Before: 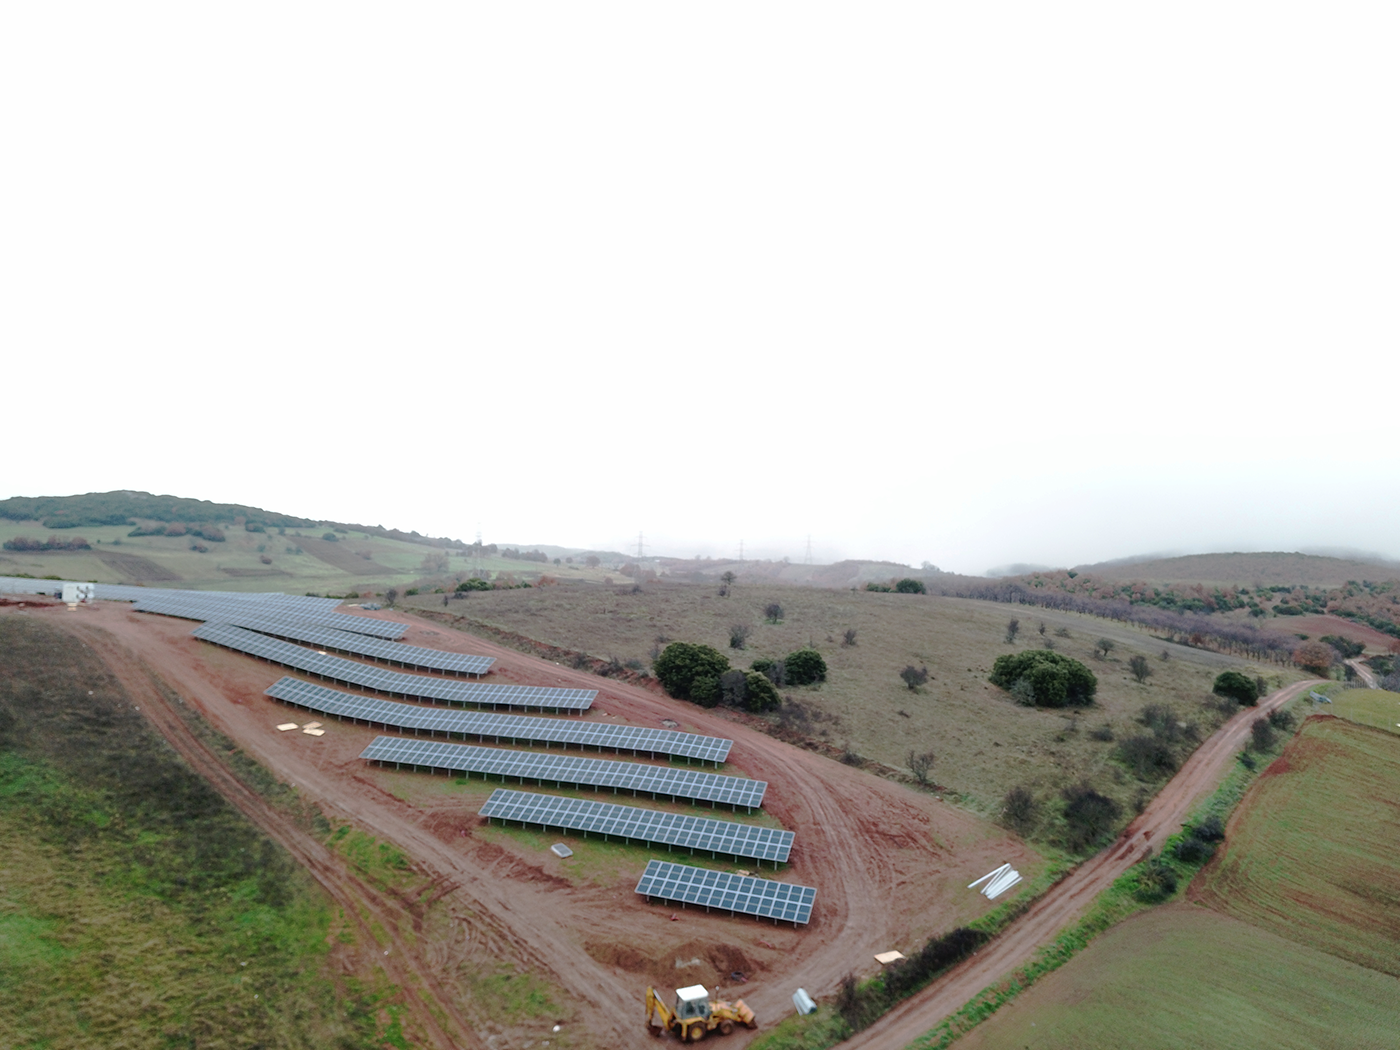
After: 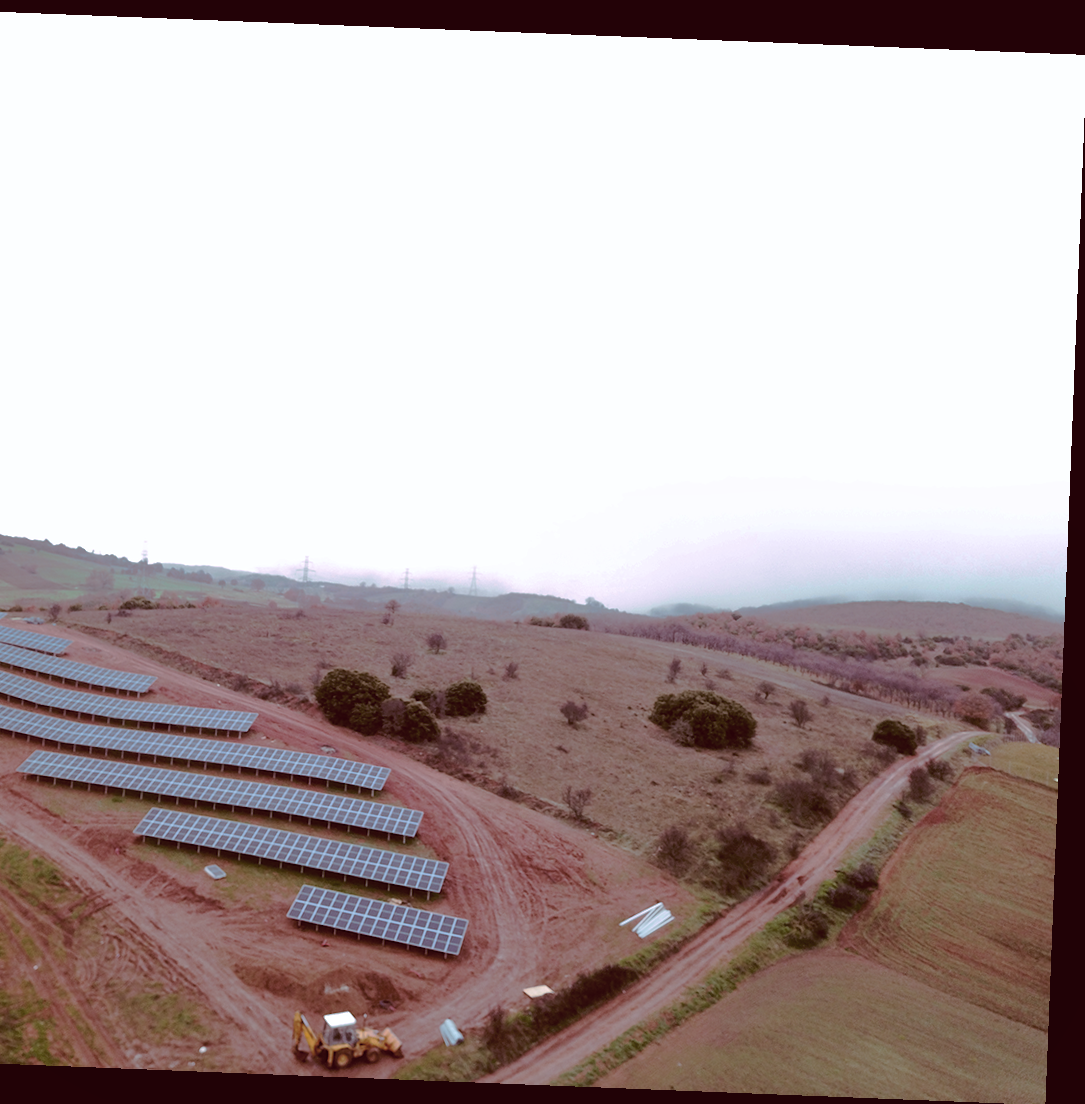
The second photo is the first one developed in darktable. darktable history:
tone equalizer: on, module defaults
color balance: lift [1, 1.015, 1.004, 0.985], gamma [1, 0.958, 0.971, 1.042], gain [1, 0.956, 0.977, 1.044]
rotate and perspective: rotation 2.27°, automatic cropping off
shadows and highlights: shadows 40, highlights -60
split-toning: highlights › hue 298.8°, highlights › saturation 0.73, compress 41.76%
crop and rotate: left 24.6%
